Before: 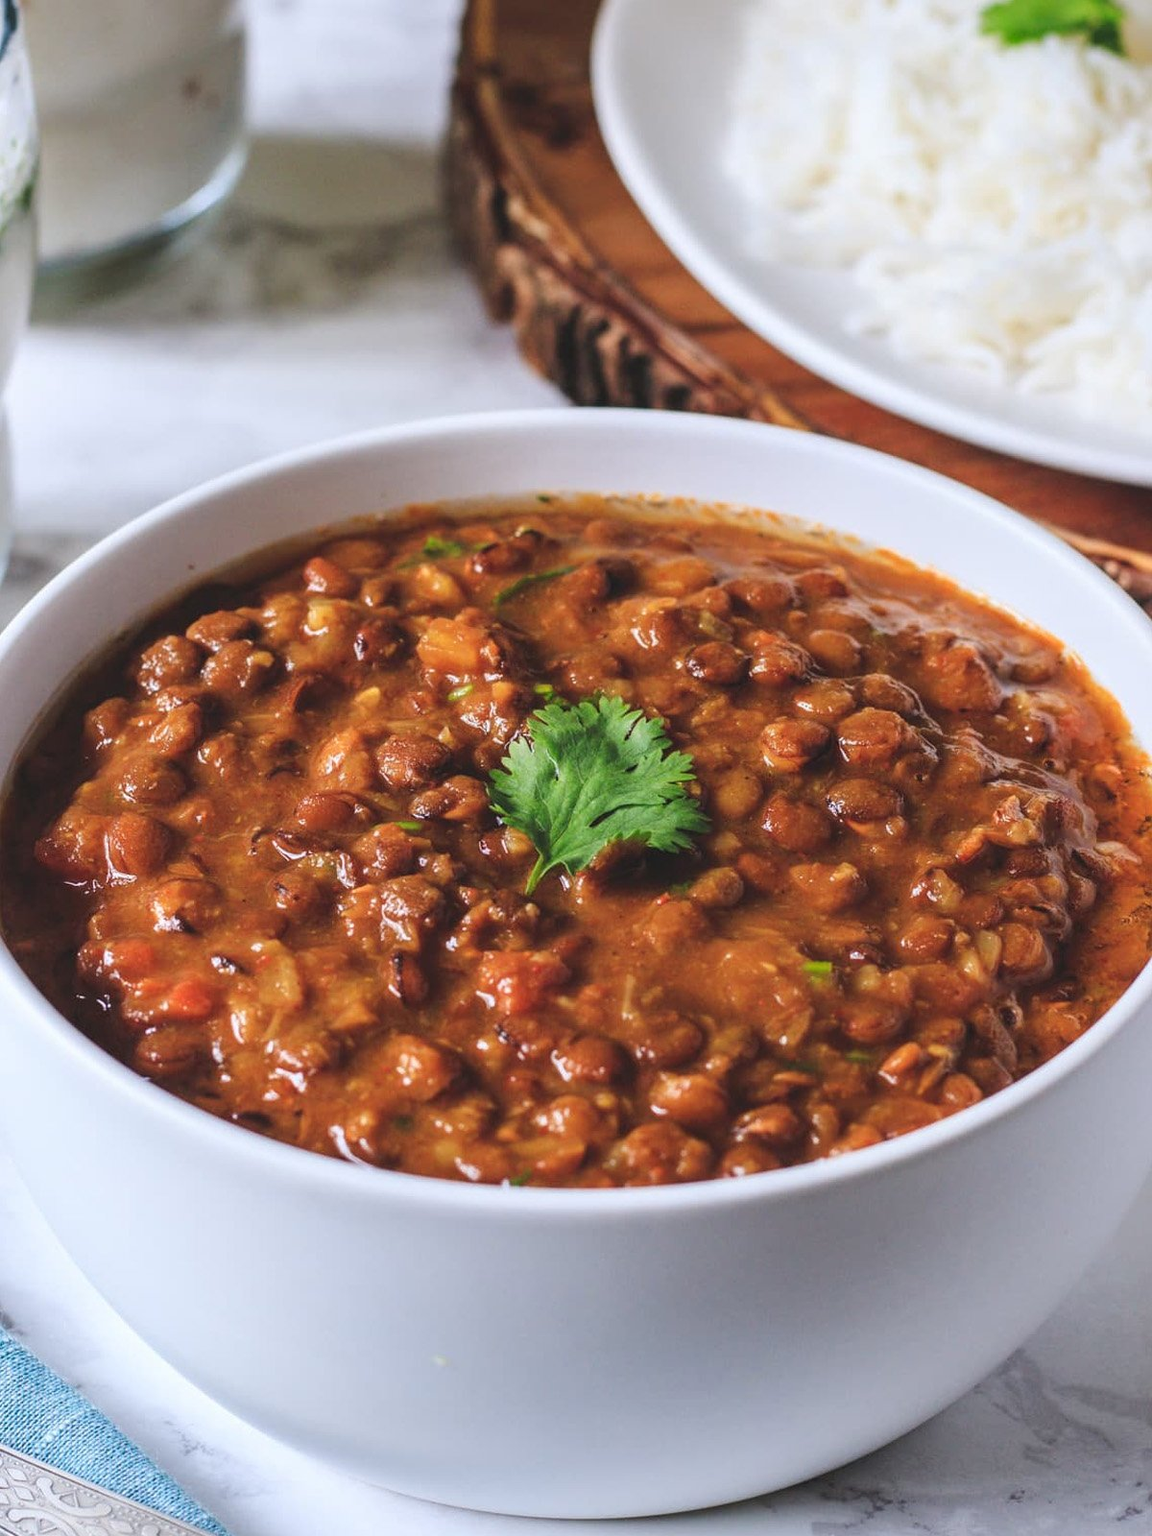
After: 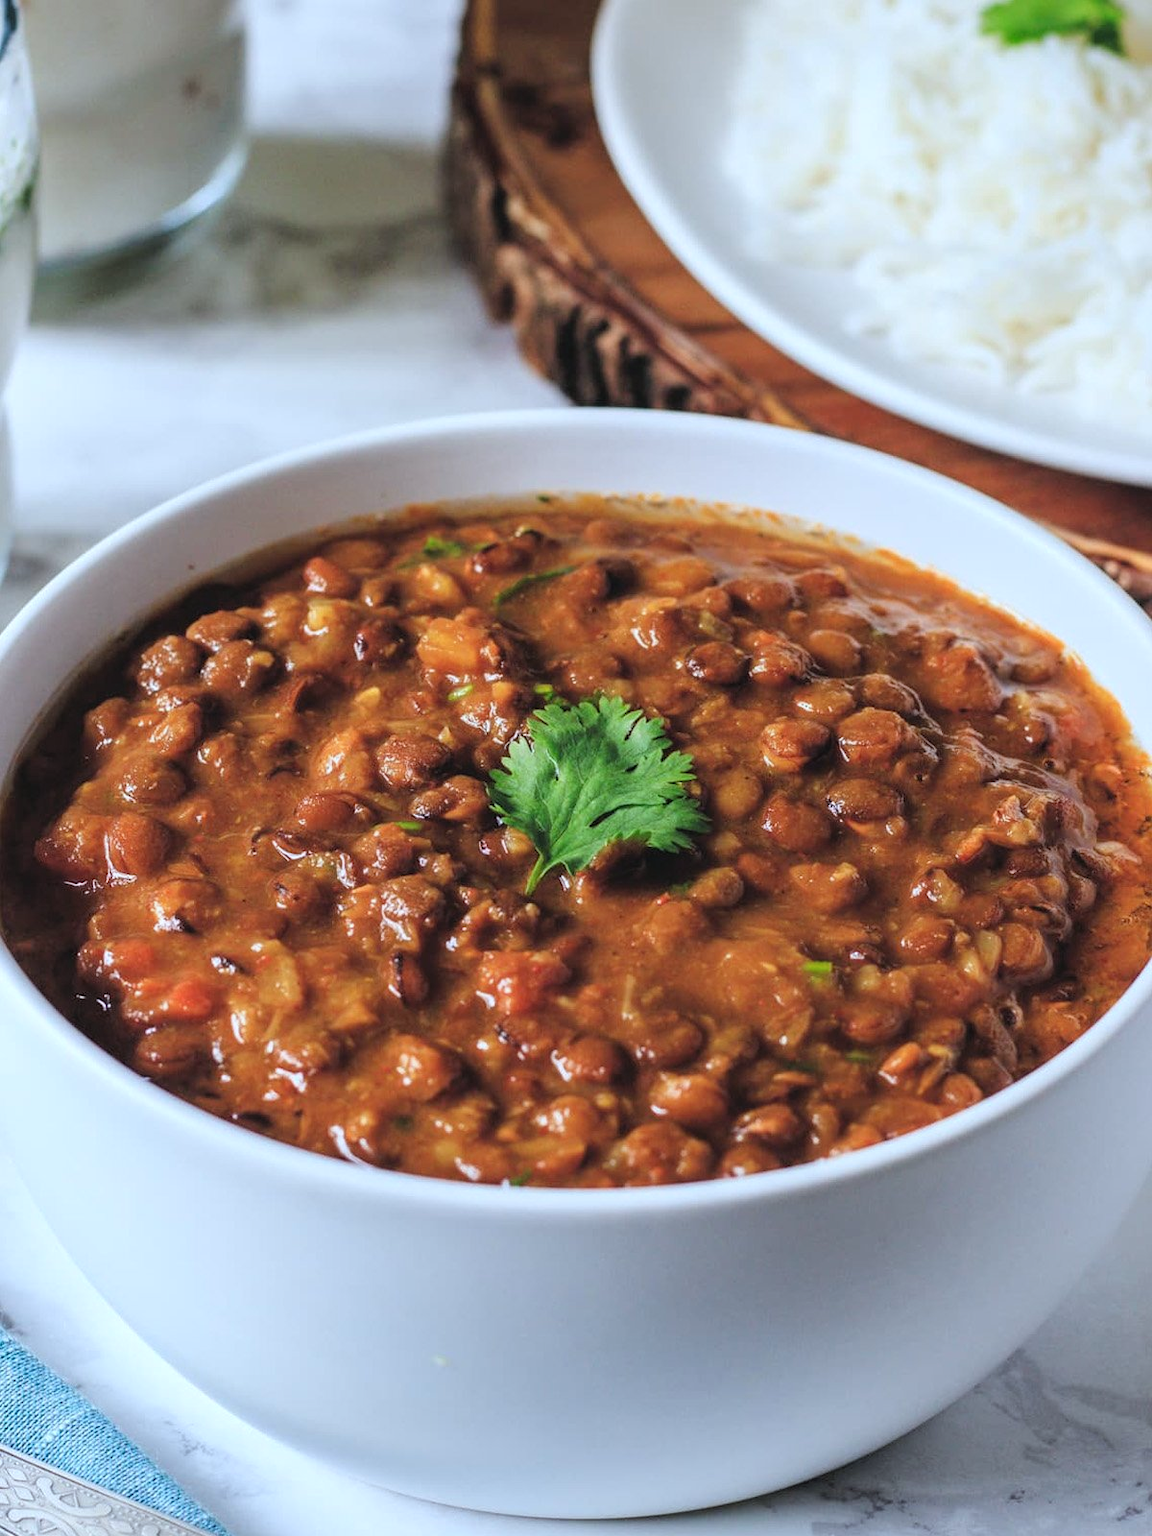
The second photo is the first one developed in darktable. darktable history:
rgb curve: curves: ch0 [(0, 0) (0.136, 0.078) (0.262, 0.245) (0.414, 0.42) (1, 1)], compensate middle gray true, preserve colors basic power
color calibration: illuminant Planckian (black body), adaptation linear Bradford (ICC v4), x 0.361, y 0.366, temperature 4511.61 K, saturation algorithm version 1 (2020)
